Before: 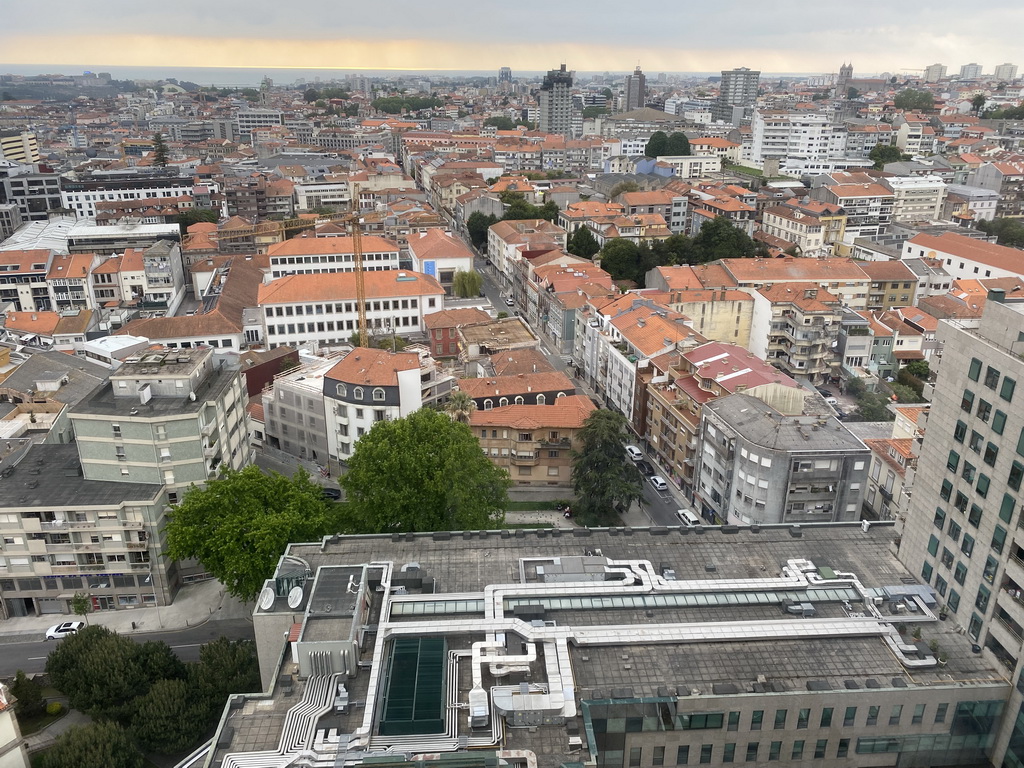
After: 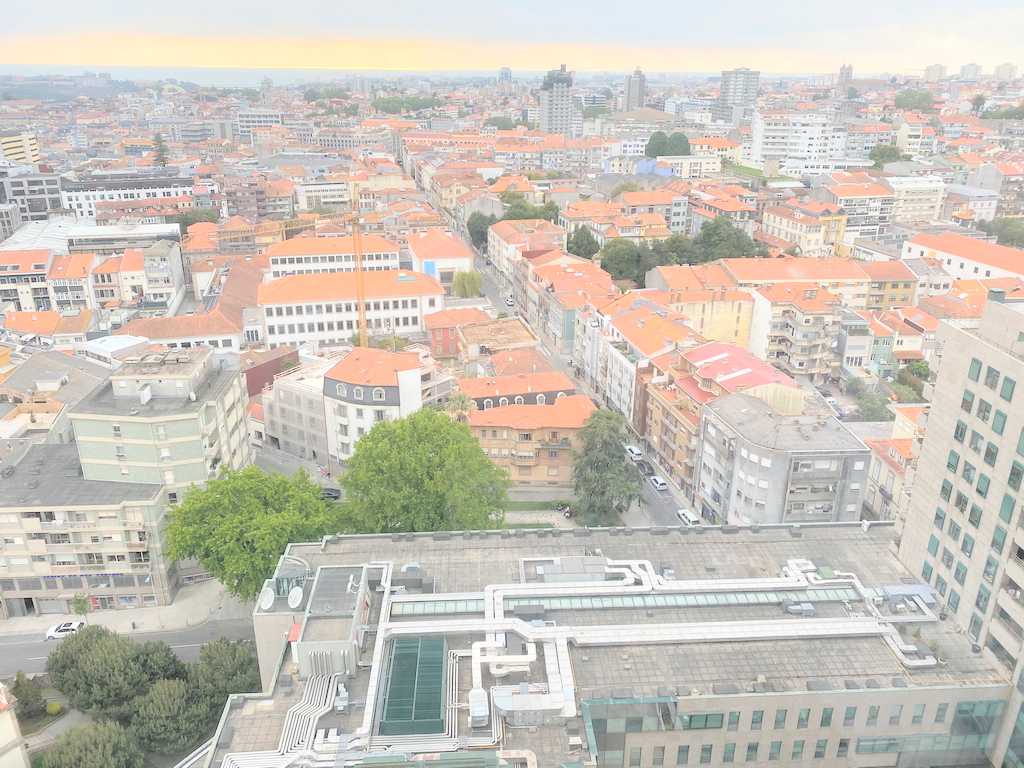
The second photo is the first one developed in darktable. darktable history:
contrast brightness saturation: brightness 0.998
